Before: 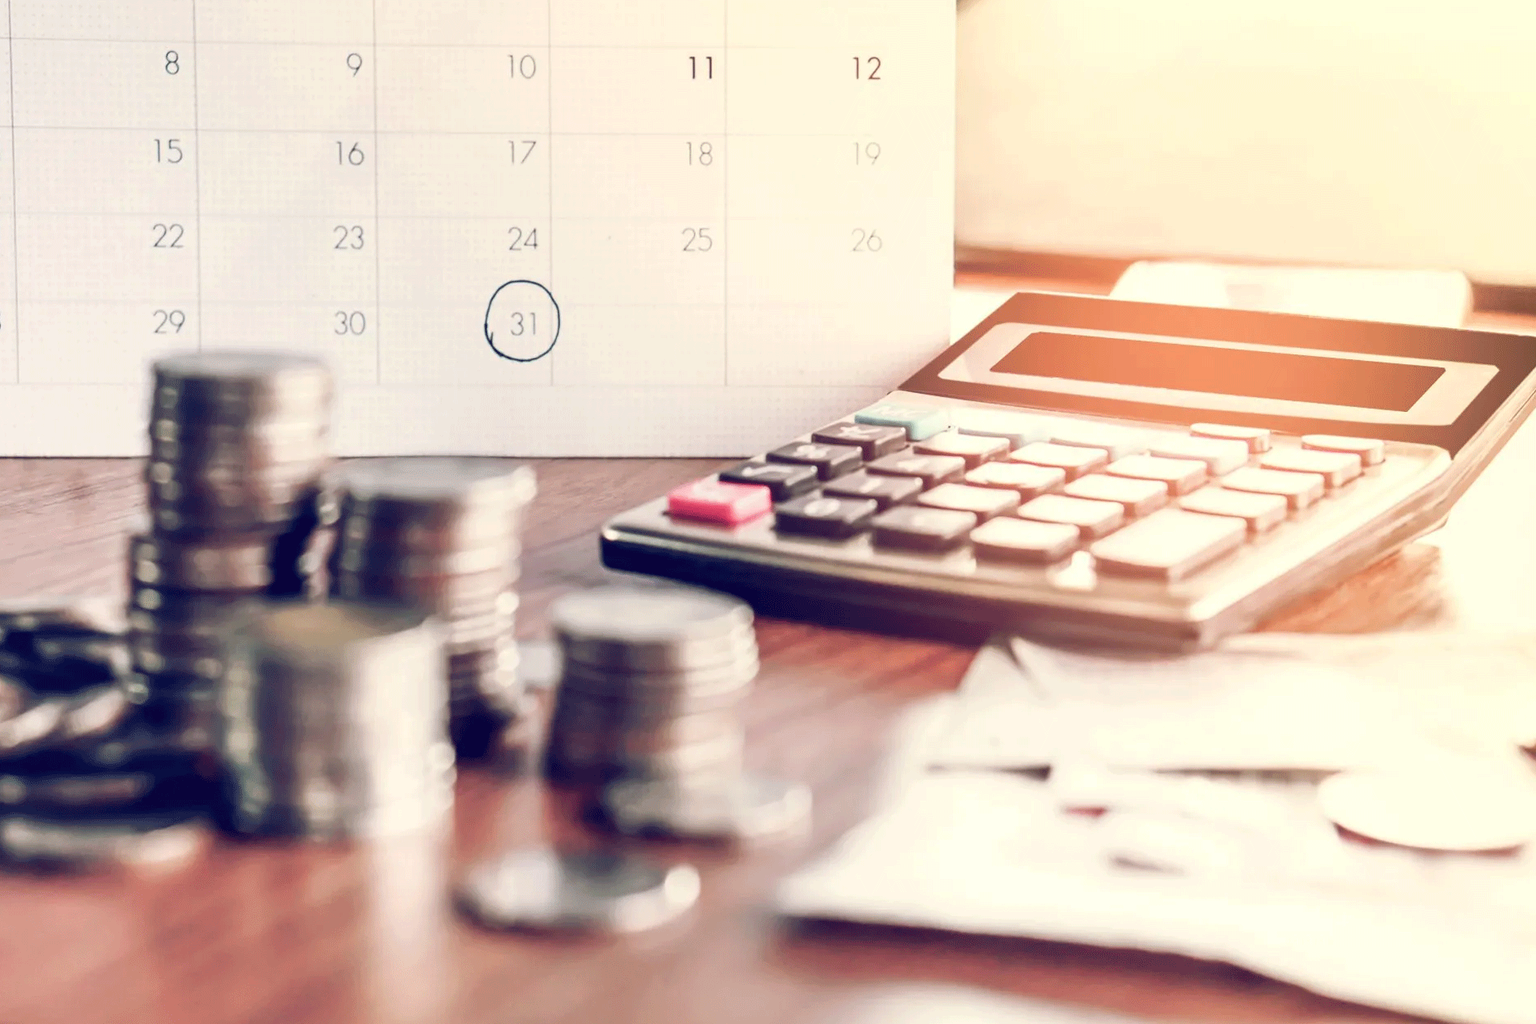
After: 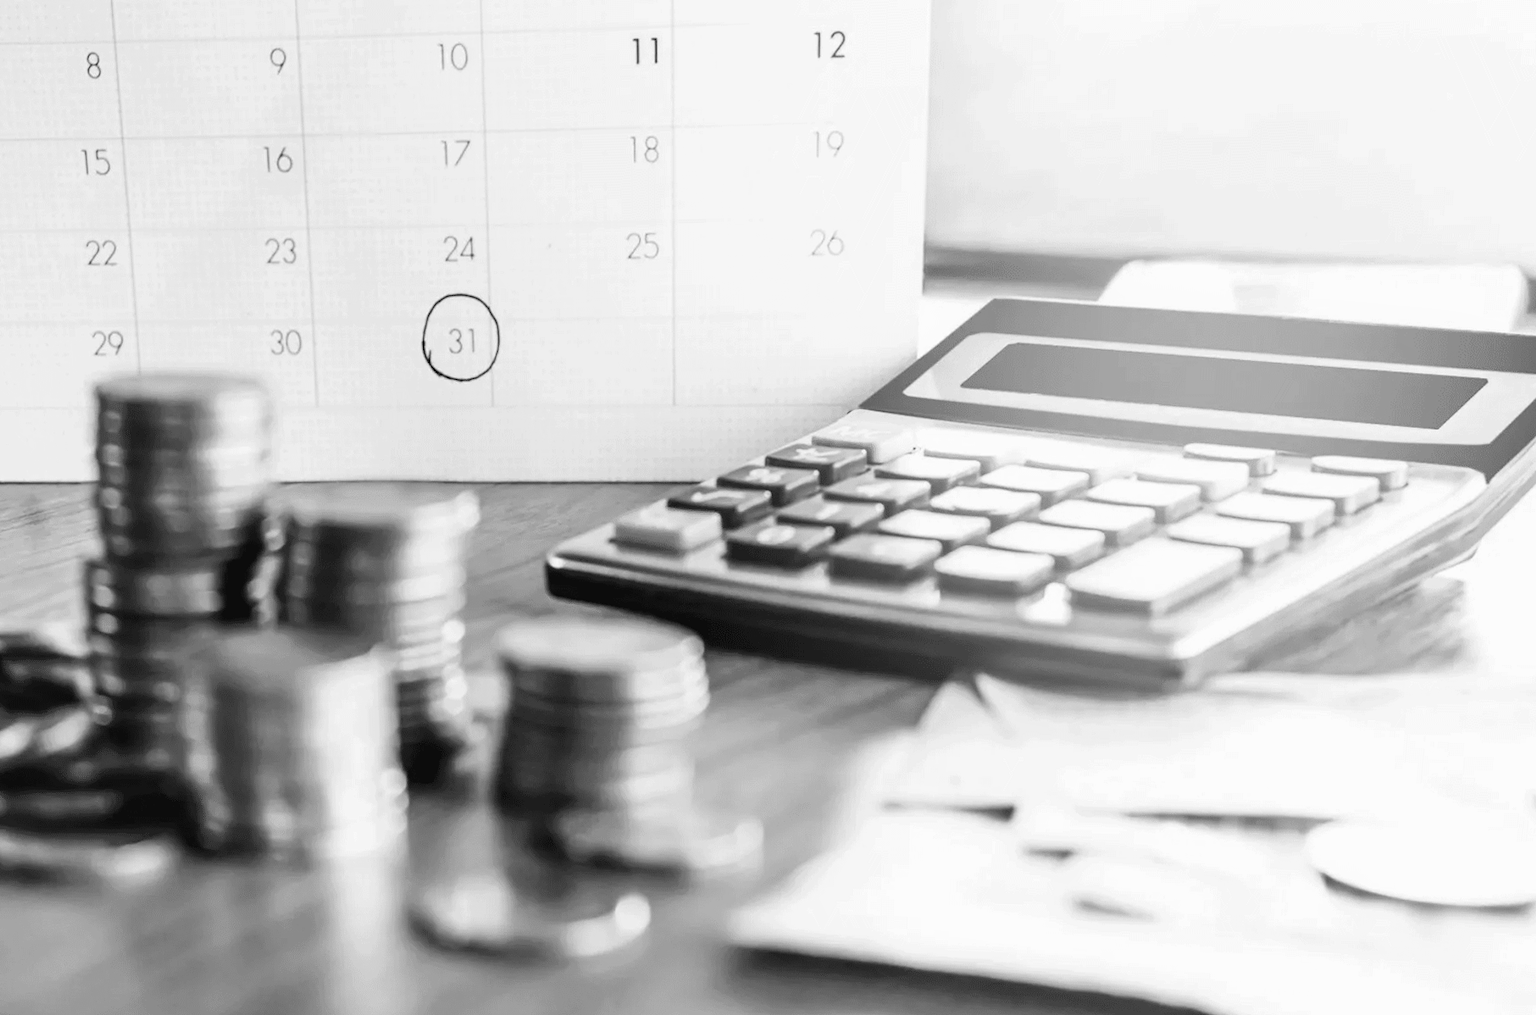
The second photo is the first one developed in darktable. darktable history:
monochrome: a -6.99, b 35.61, size 1.4
rotate and perspective: rotation 0.062°, lens shift (vertical) 0.115, lens shift (horizontal) -0.133, crop left 0.047, crop right 0.94, crop top 0.061, crop bottom 0.94
